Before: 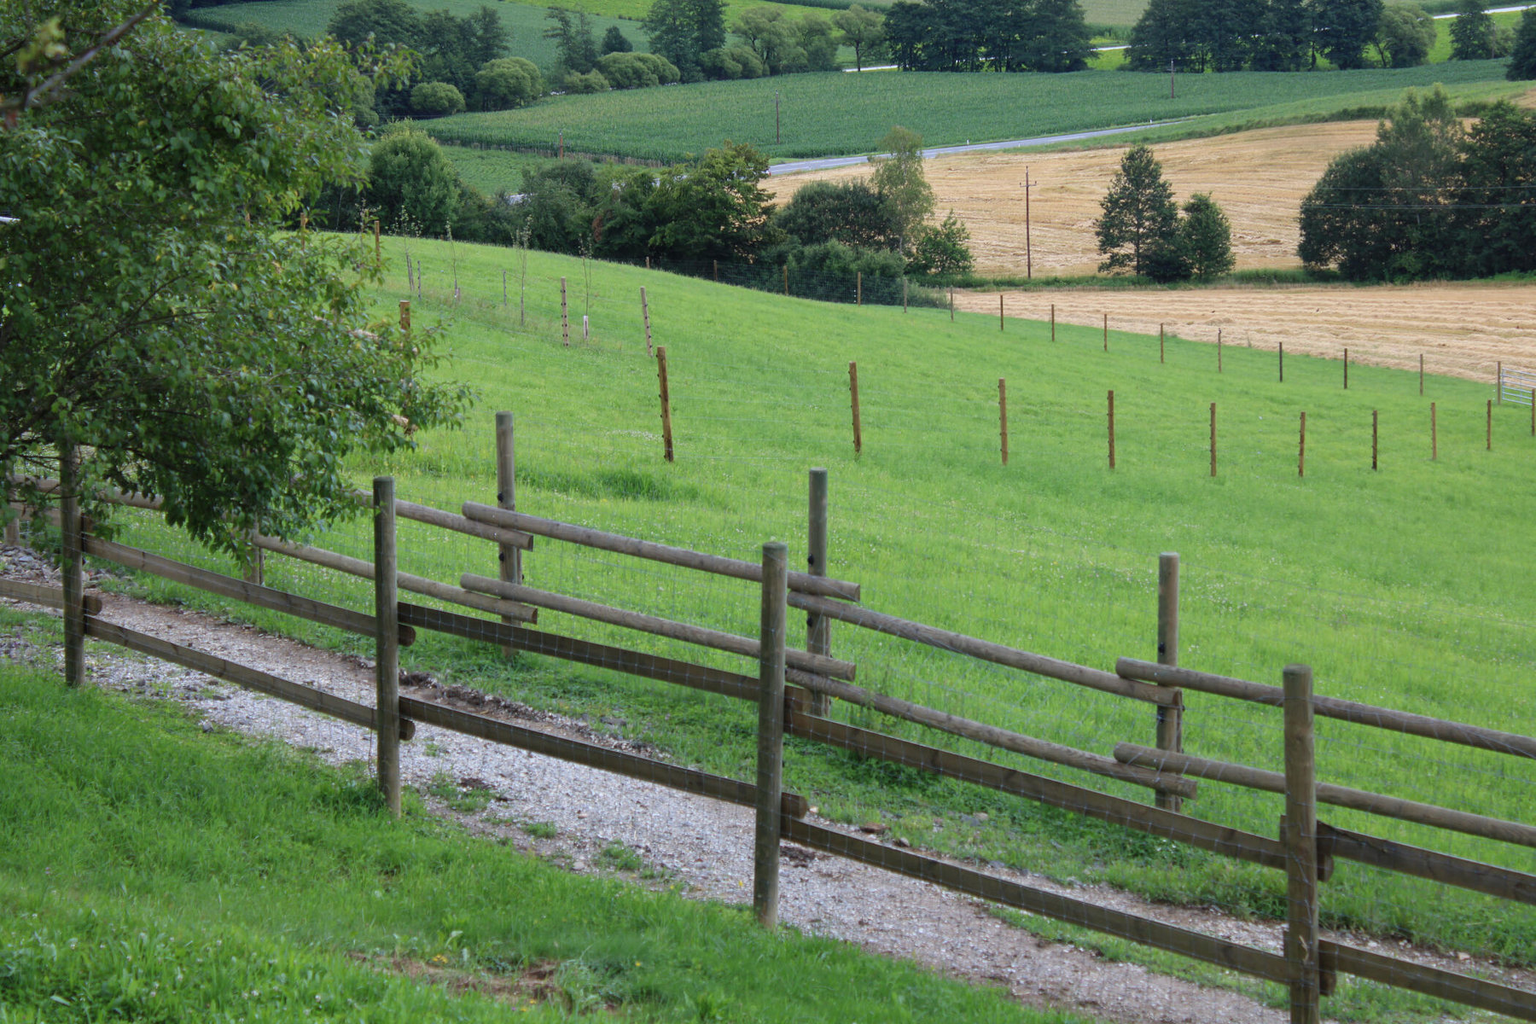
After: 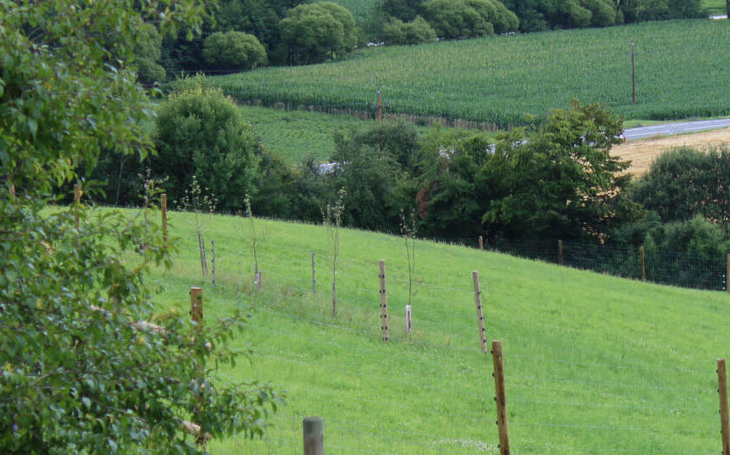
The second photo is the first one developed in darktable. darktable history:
crop: left 15.452%, top 5.459%, right 43.956%, bottom 56.62%
contrast brightness saturation: contrast 0.08, saturation 0.02
